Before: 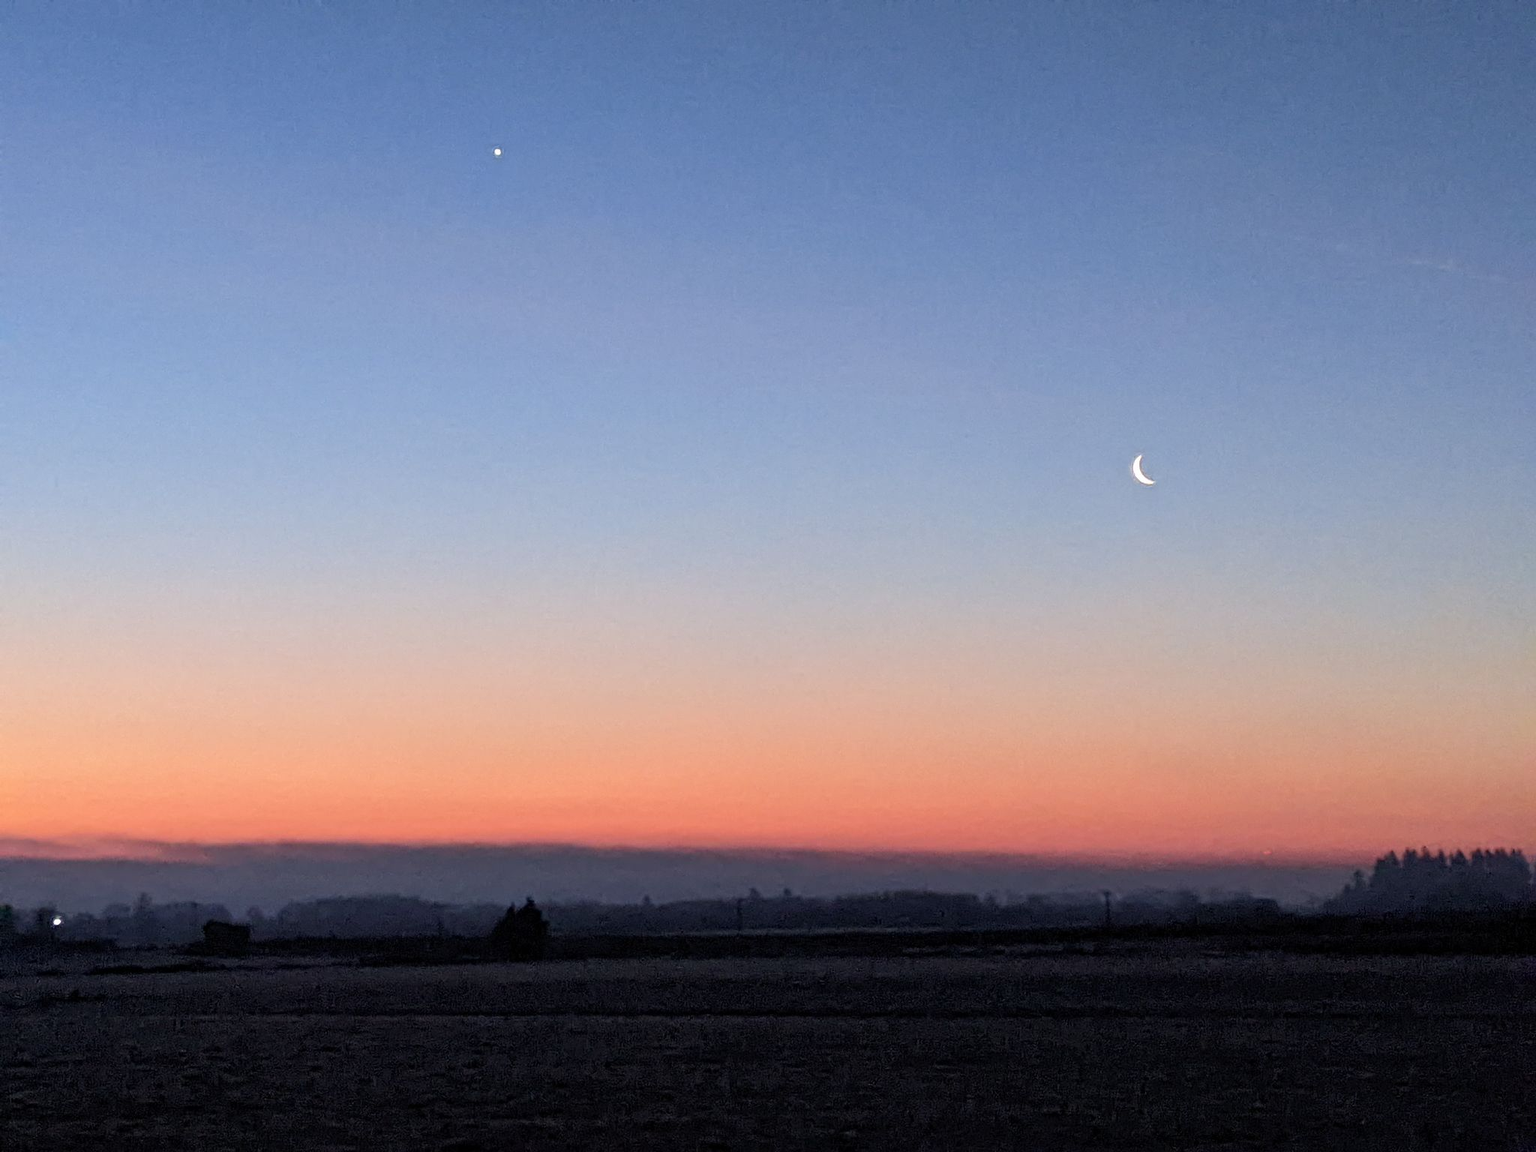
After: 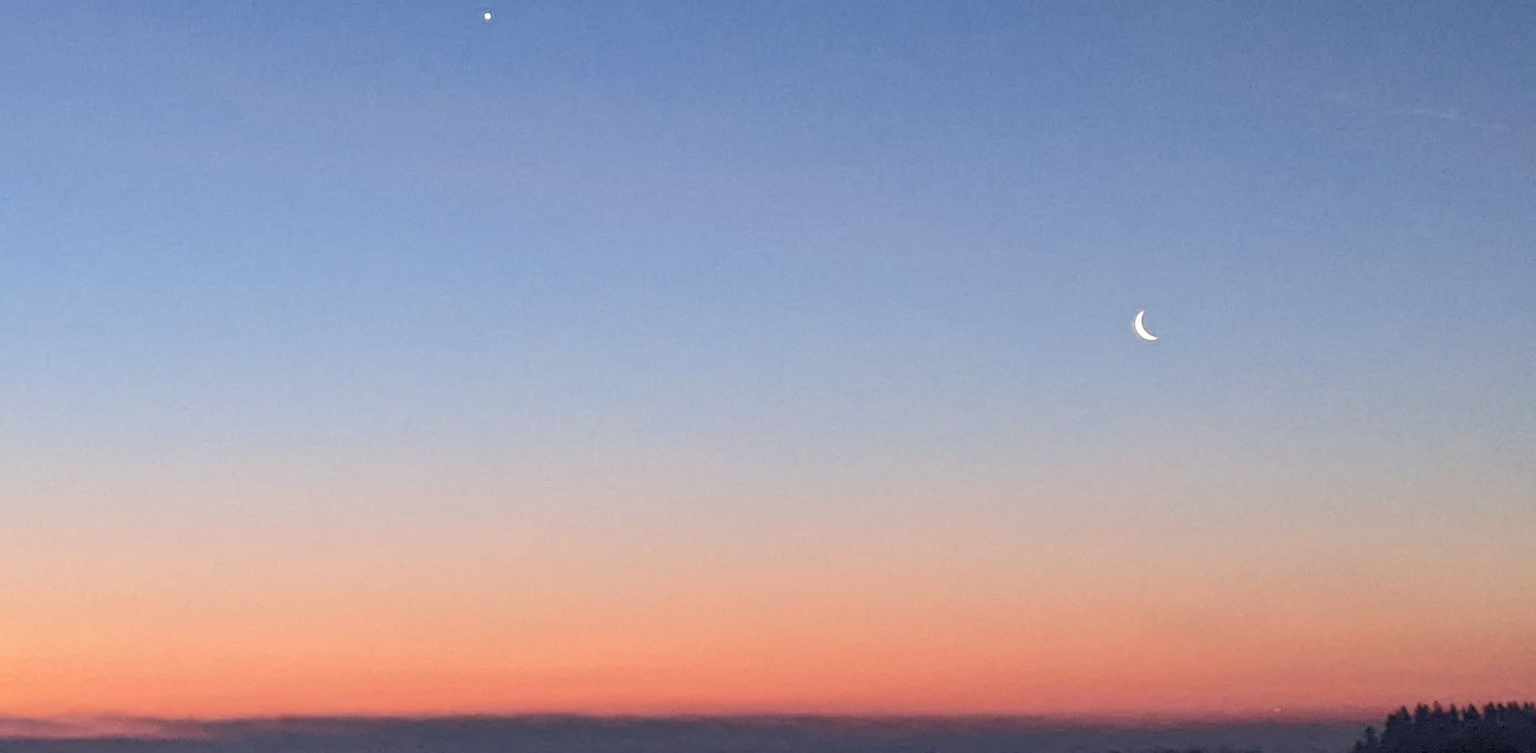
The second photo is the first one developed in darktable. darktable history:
rotate and perspective: rotation -1°, crop left 0.011, crop right 0.989, crop top 0.025, crop bottom 0.975
crop: top 11.166%, bottom 22.168%
